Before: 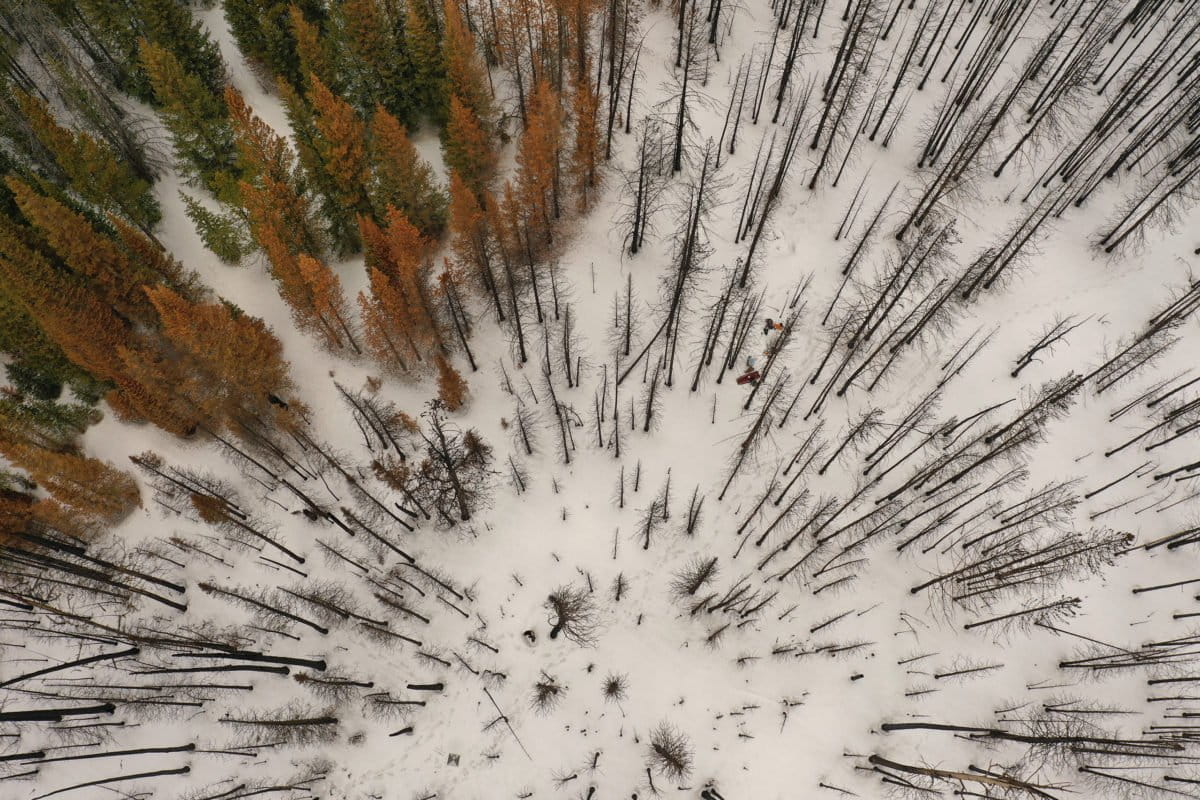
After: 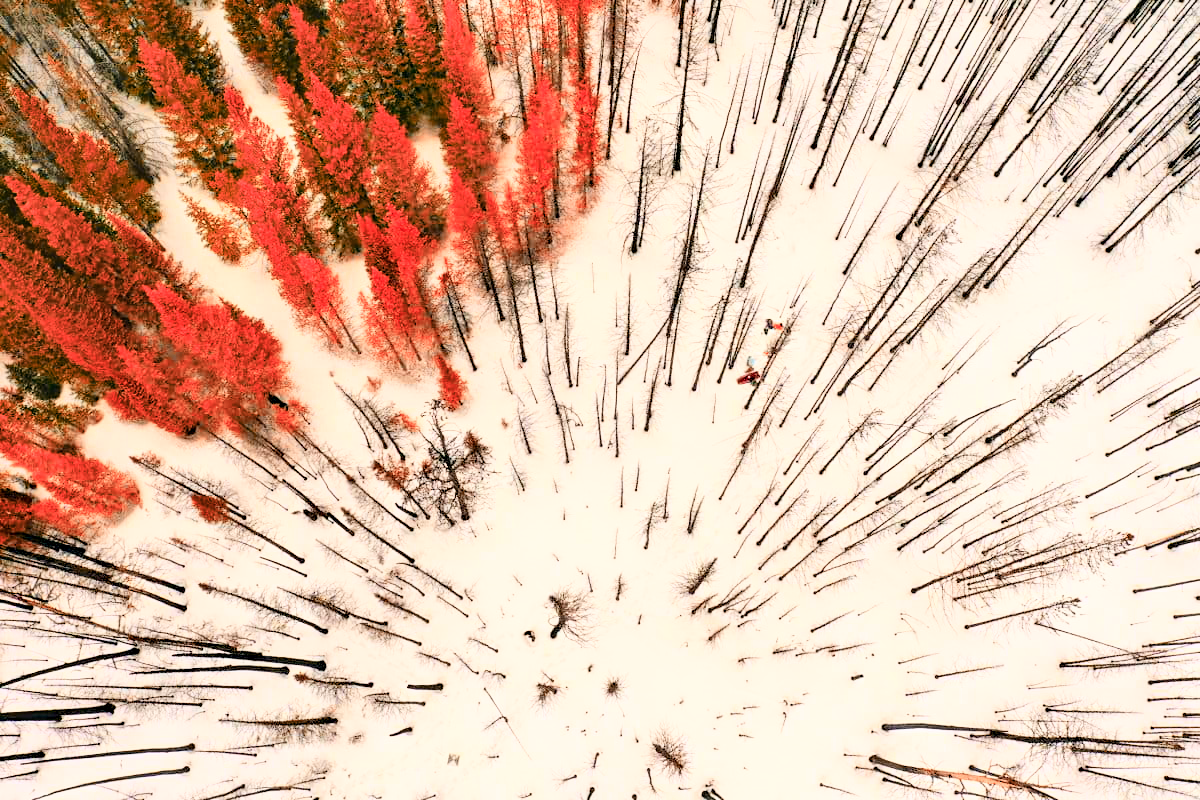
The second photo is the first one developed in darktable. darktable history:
color balance rgb: linear chroma grading › global chroma 42.191%, perceptual saturation grading › global saturation 25.721%, global vibrance 0.606%
base curve: curves: ch0 [(0, 0.003) (0.001, 0.002) (0.006, 0.004) (0.02, 0.022) (0.048, 0.086) (0.094, 0.234) (0.162, 0.431) (0.258, 0.629) (0.385, 0.8) (0.548, 0.918) (0.751, 0.988) (1, 1)], fusion 1
color zones: curves: ch2 [(0, 0.5) (0.084, 0.497) (0.323, 0.335) (0.4, 0.497) (1, 0.5)]
